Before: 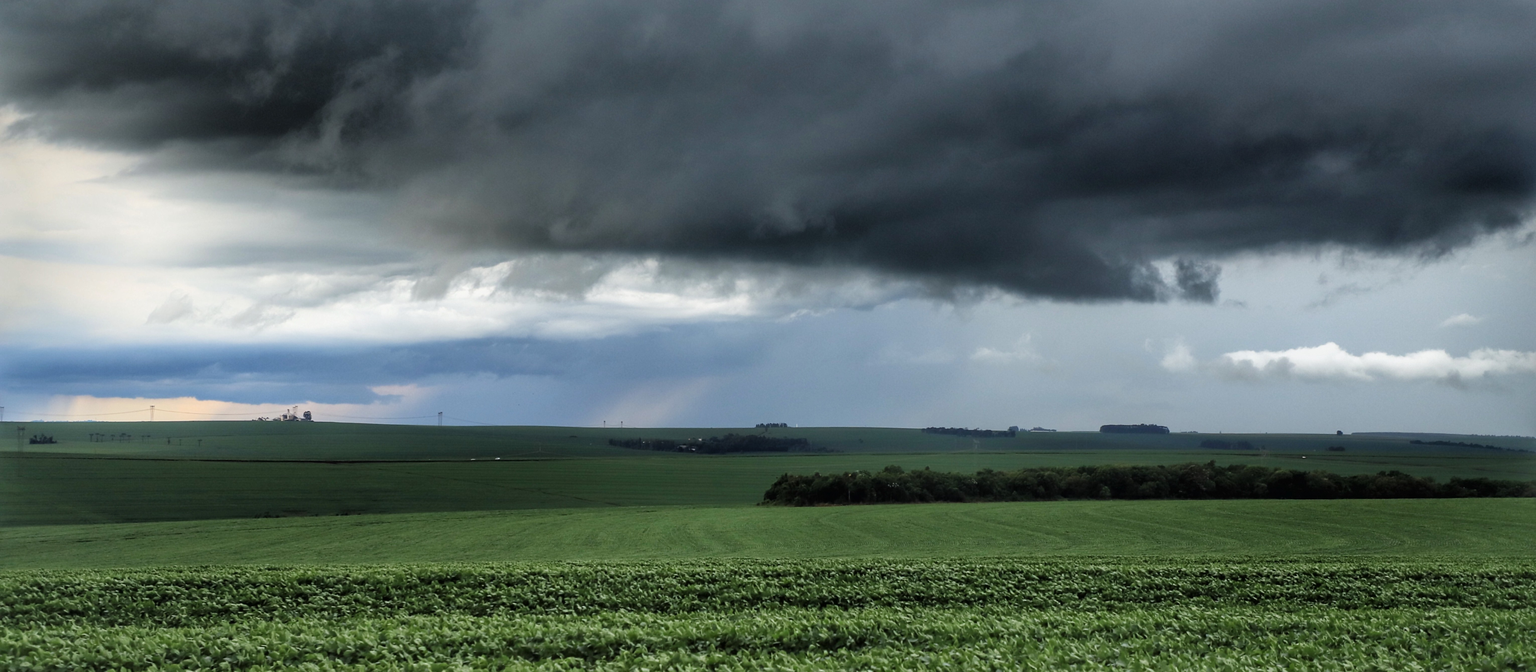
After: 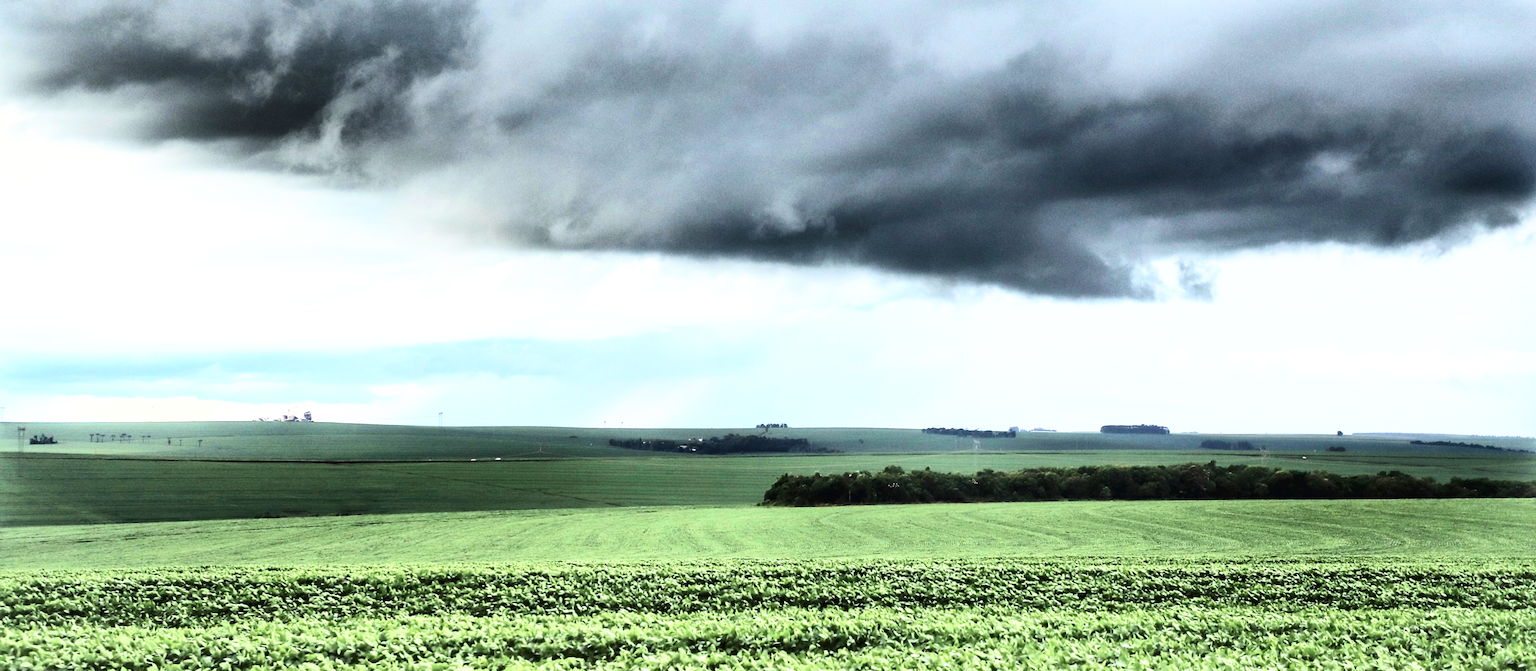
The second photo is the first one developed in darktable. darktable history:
exposure: exposure 1.001 EV, compensate highlight preservation false
contrast brightness saturation: contrast 0.394, brightness 0.111
base curve: curves: ch0 [(0, 0) (0.557, 0.834) (1, 1)], preserve colors none
